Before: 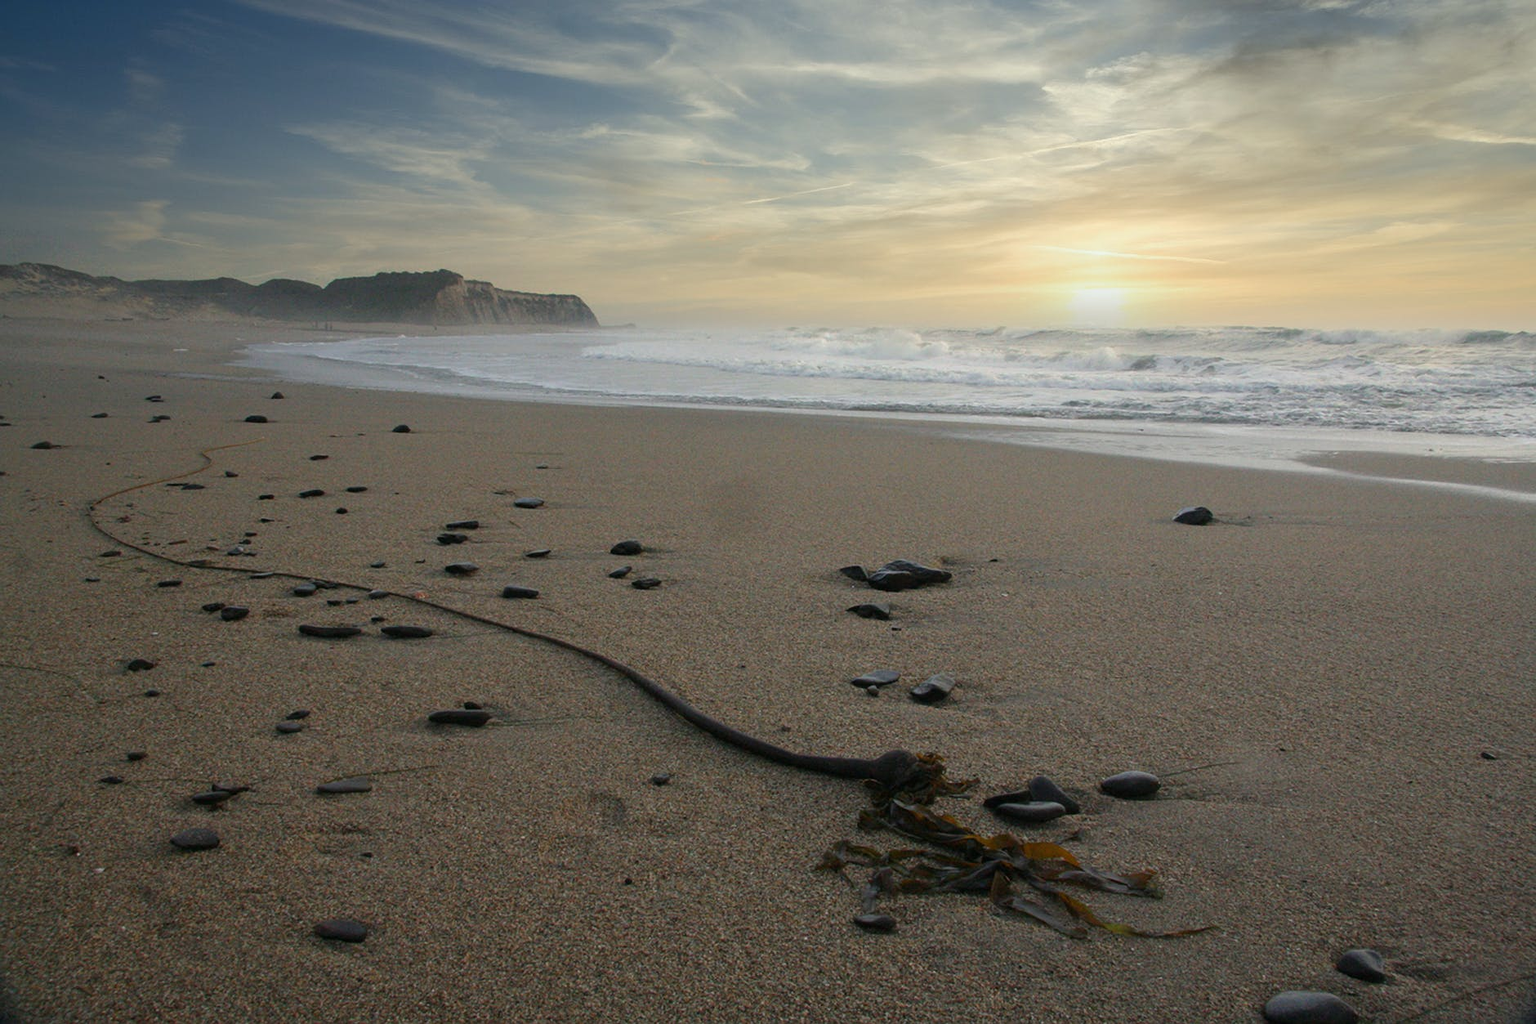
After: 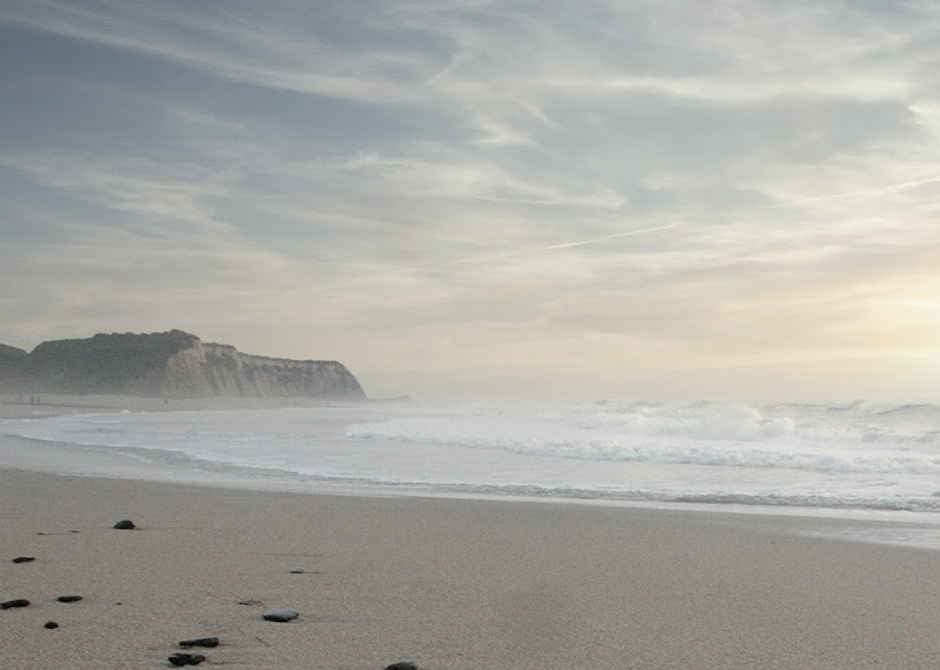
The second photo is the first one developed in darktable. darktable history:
crop: left 19.556%, right 30.401%, bottom 46.458%
contrast equalizer: octaves 7, y [[0.6 ×6], [0.55 ×6], [0 ×6], [0 ×6], [0 ×6]], mix -0.36
contrast brightness saturation: brightness 0.18, saturation -0.5
exposure: black level correction 0.009, exposure 0.119 EV, compensate highlight preservation false
